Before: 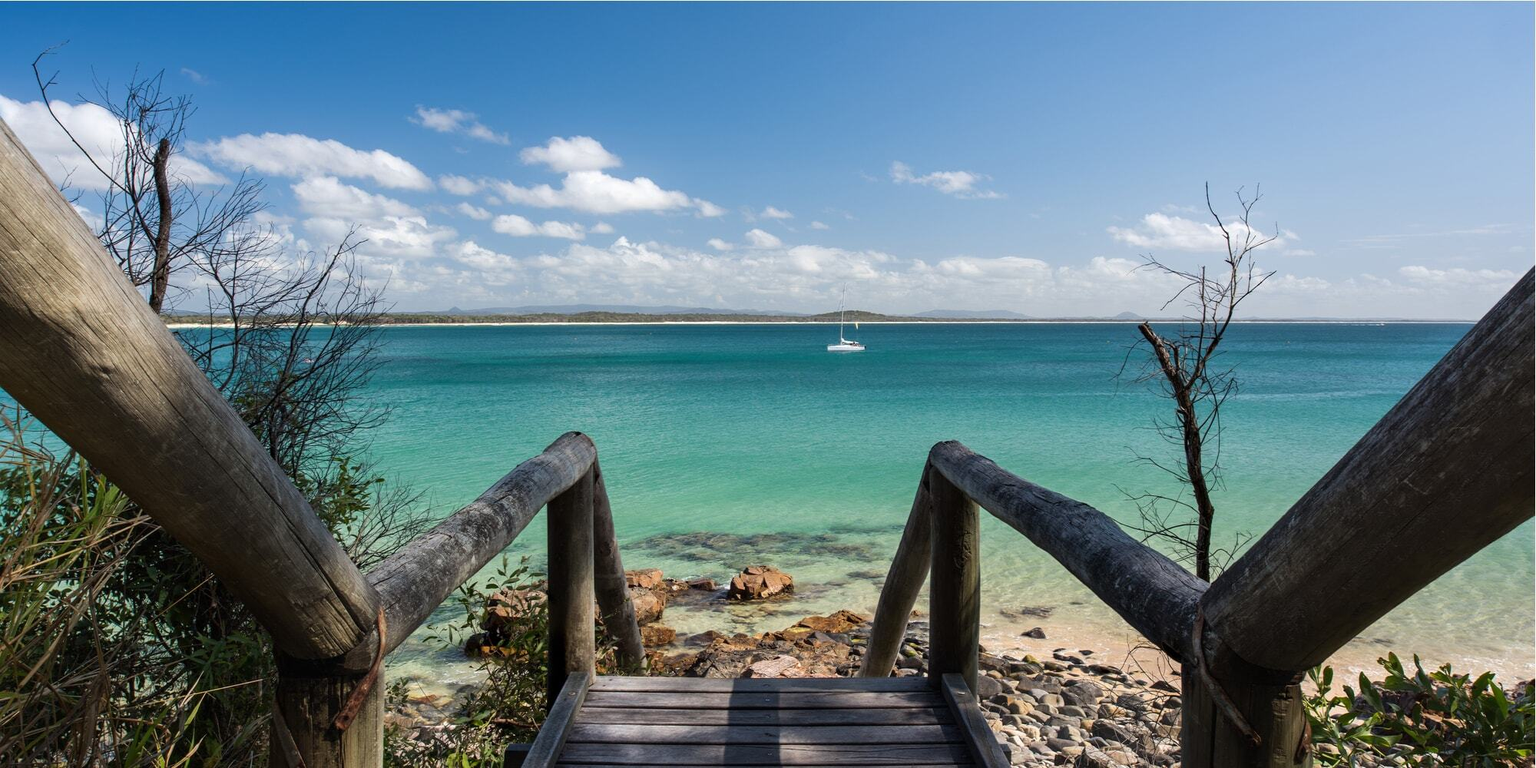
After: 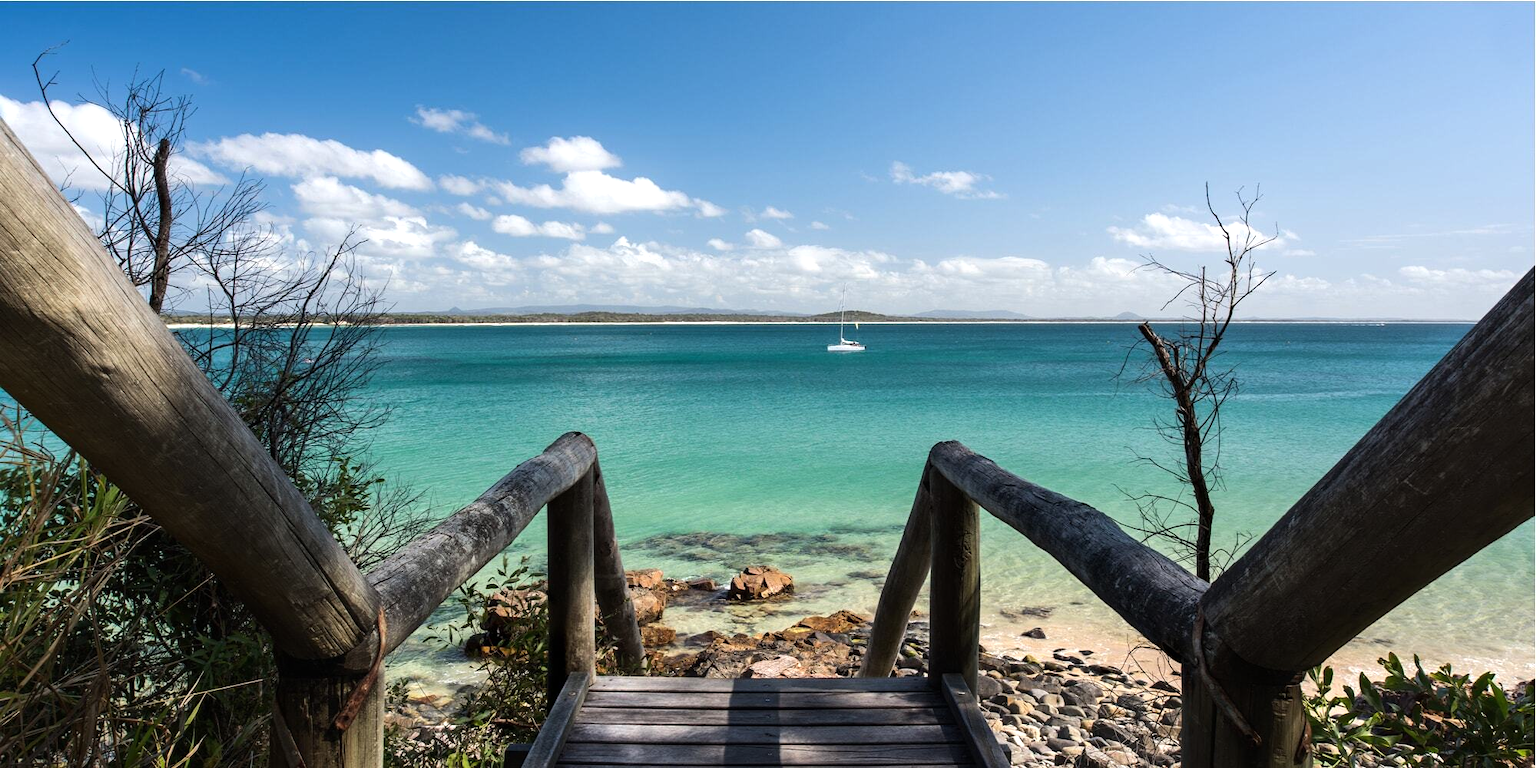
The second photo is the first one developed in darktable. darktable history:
tone equalizer: -8 EV -0.393 EV, -7 EV -0.382 EV, -6 EV -0.326 EV, -5 EV -0.208 EV, -3 EV 0.212 EV, -2 EV 0.31 EV, -1 EV 0.367 EV, +0 EV 0.442 EV, edges refinement/feathering 500, mask exposure compensation -1.57 EV, preserve details no
